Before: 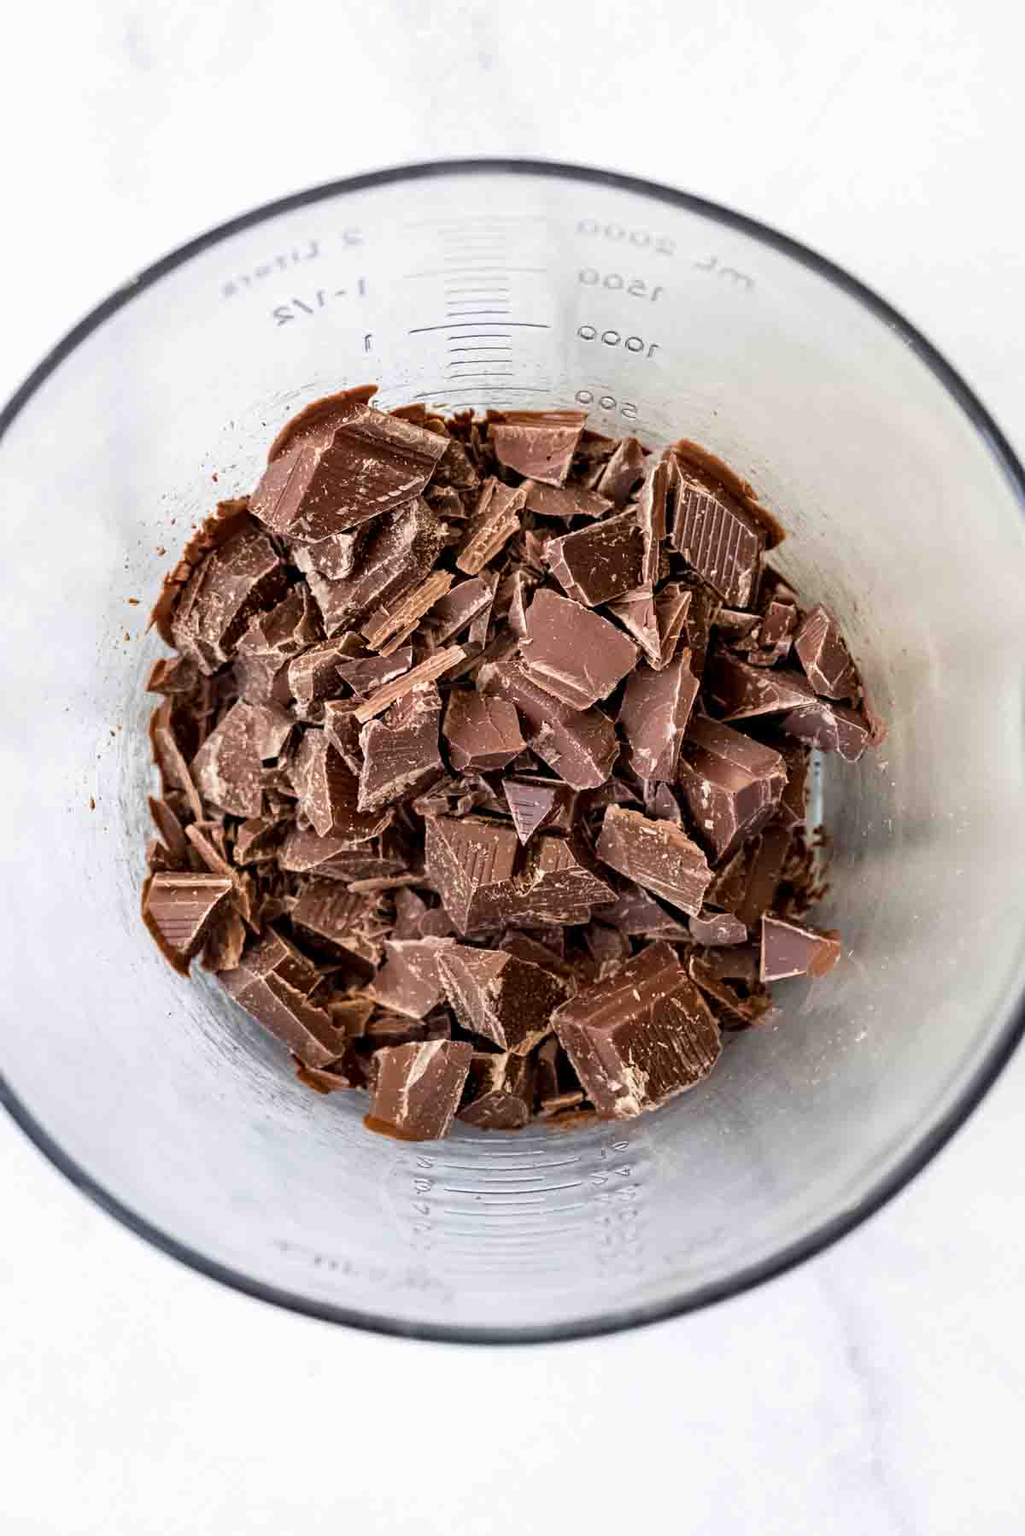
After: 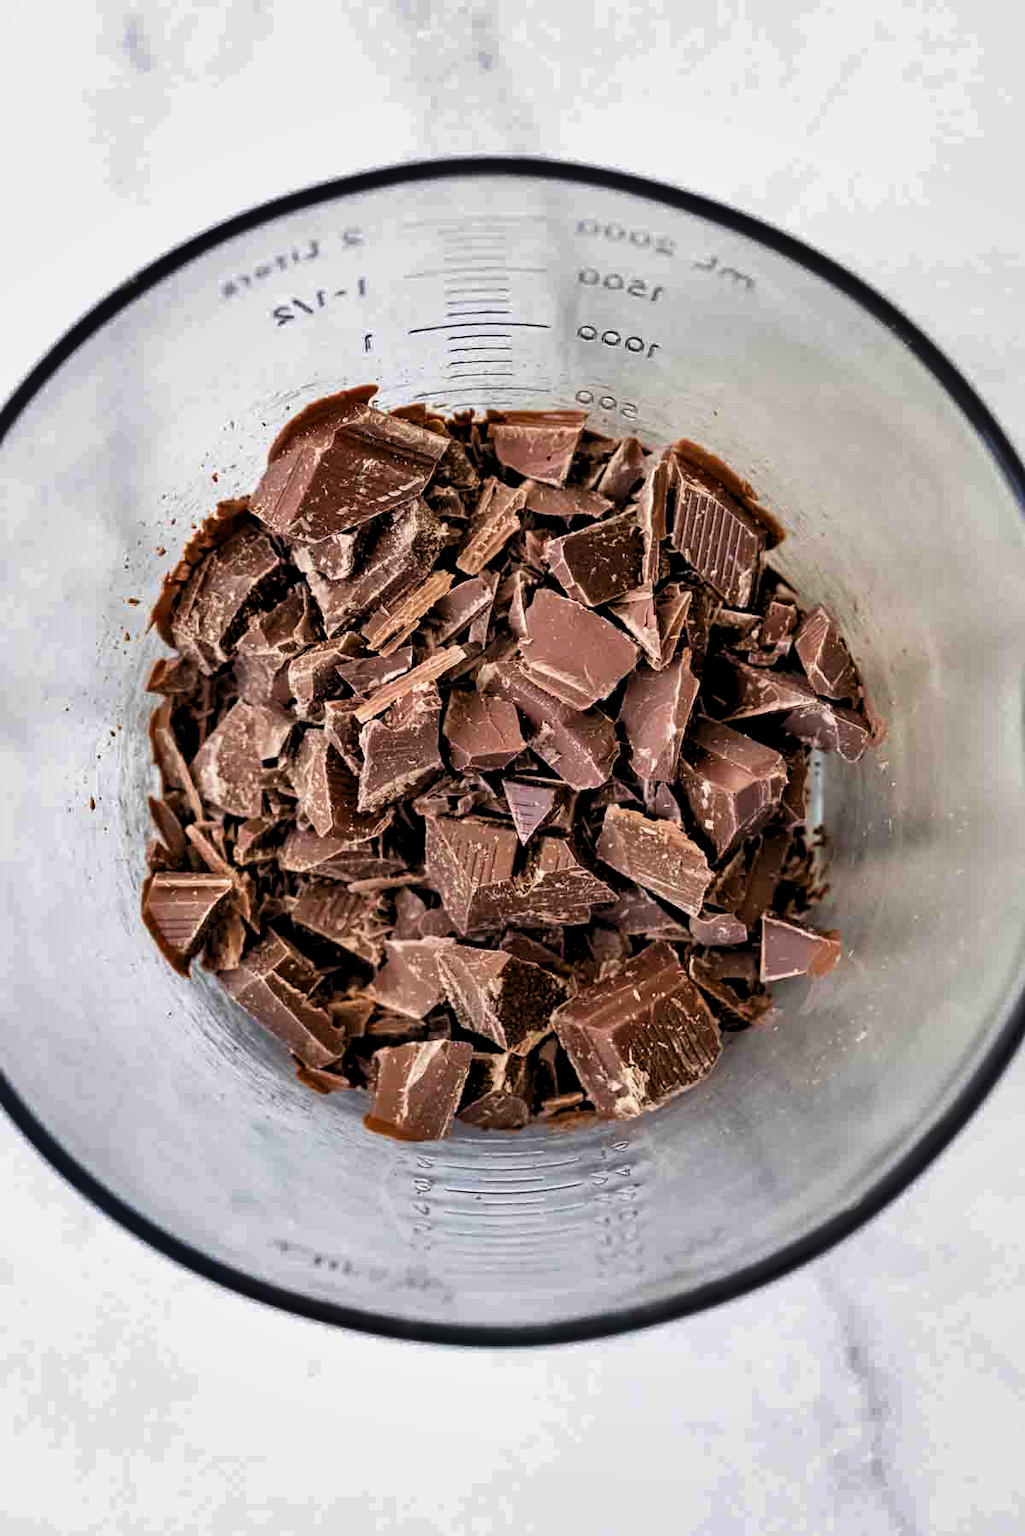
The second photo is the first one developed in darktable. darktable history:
shadows and highlights: white point adjustment -3.76, highlights -63.57, soften with gaussian
levels: black 0.108%, levels [0.073, 0.497, 0.972]
exposure: compensate exposure bias true, compensate highlight preservation false
